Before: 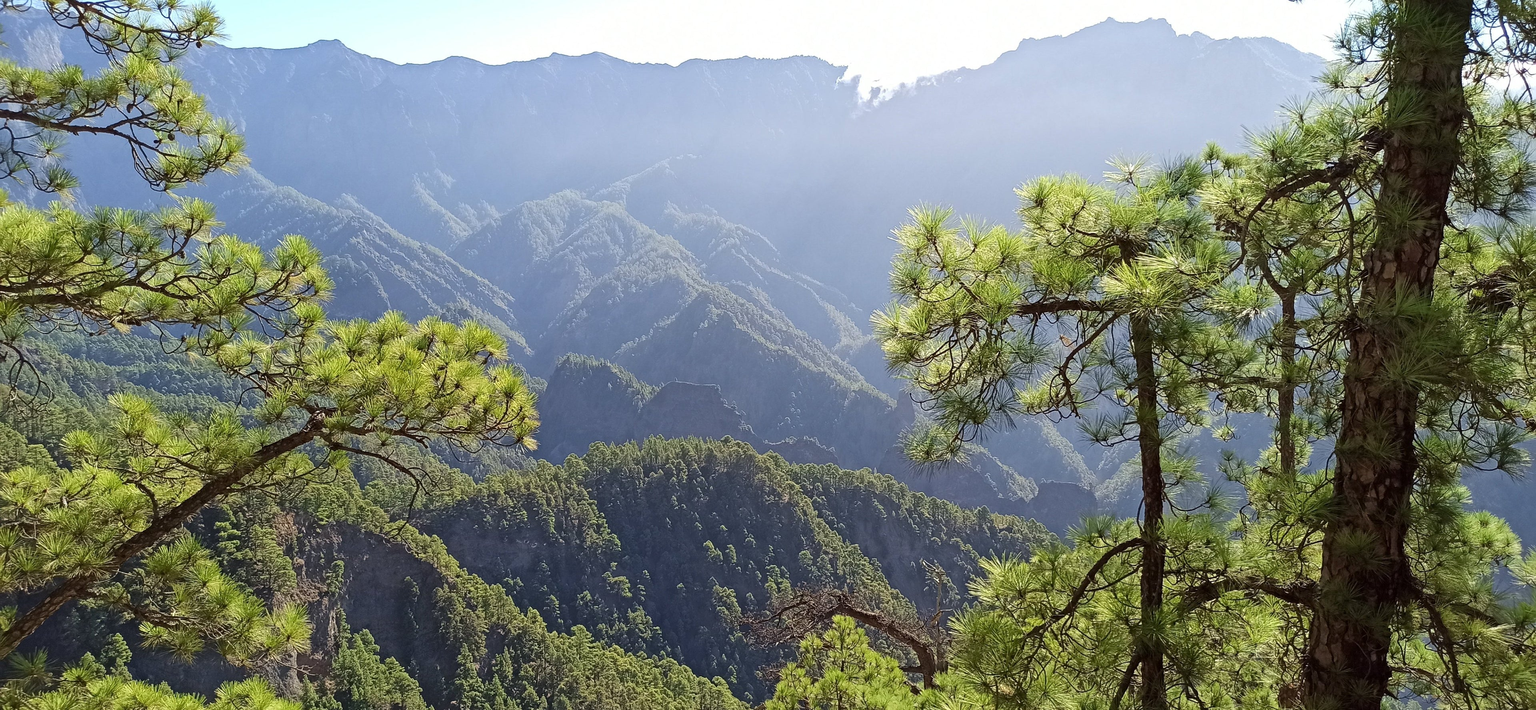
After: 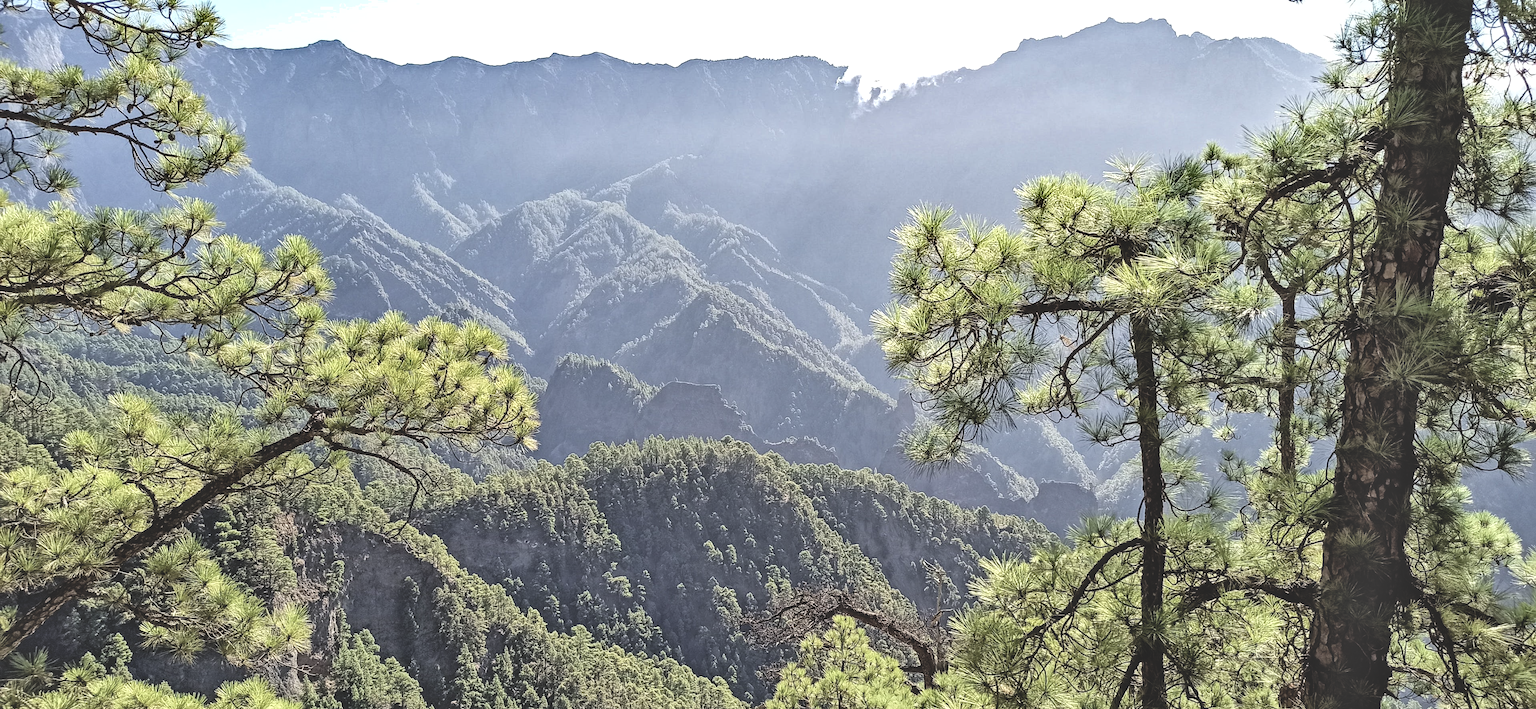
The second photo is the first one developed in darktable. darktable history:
contrast brightness saturation: contrast -0.26, saturation -0.43
filmic rgb: black relative exposure -11.88 EV, white relative exposure 5.43 EV, threshold 3 EV, hardness 4.49, latitude 50%, contrast 1.14, color science v5 (2021), contrast in shadows safe, contrast in highlights safe, enable highlight reconstruction true
local contrast: detail 130%
levels: levels [0, 0.394, 0.787]
shadows and highlights: shadows 75, highlights -60.85, soften with gaussian
